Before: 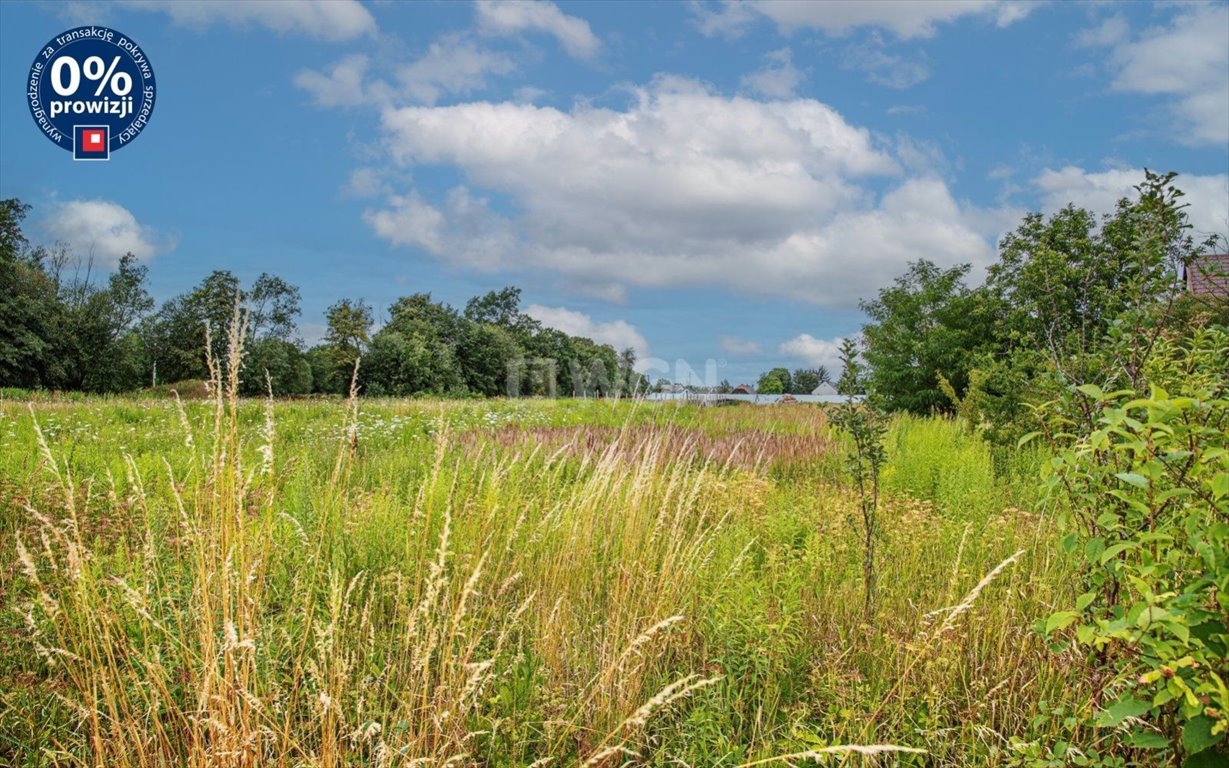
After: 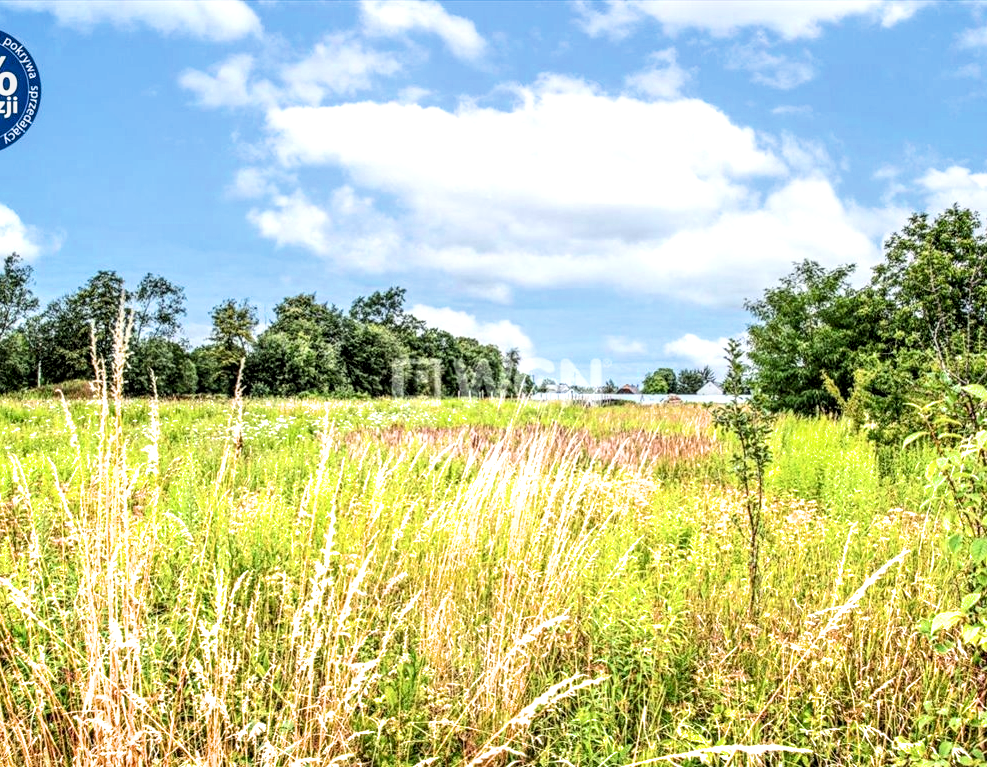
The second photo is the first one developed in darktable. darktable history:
crop and rotate: left 9.478%, right 10.169%
local contrast: detail 155%
exposure: black level correction 0, exposure 1.199 EV, compensate highlight preservation false
filmic rgb: black relative exposure -8.07 EV, white relative exposure 3.01 EV, hardness 5.31, contrast 1.263, color science v6 (2022)
